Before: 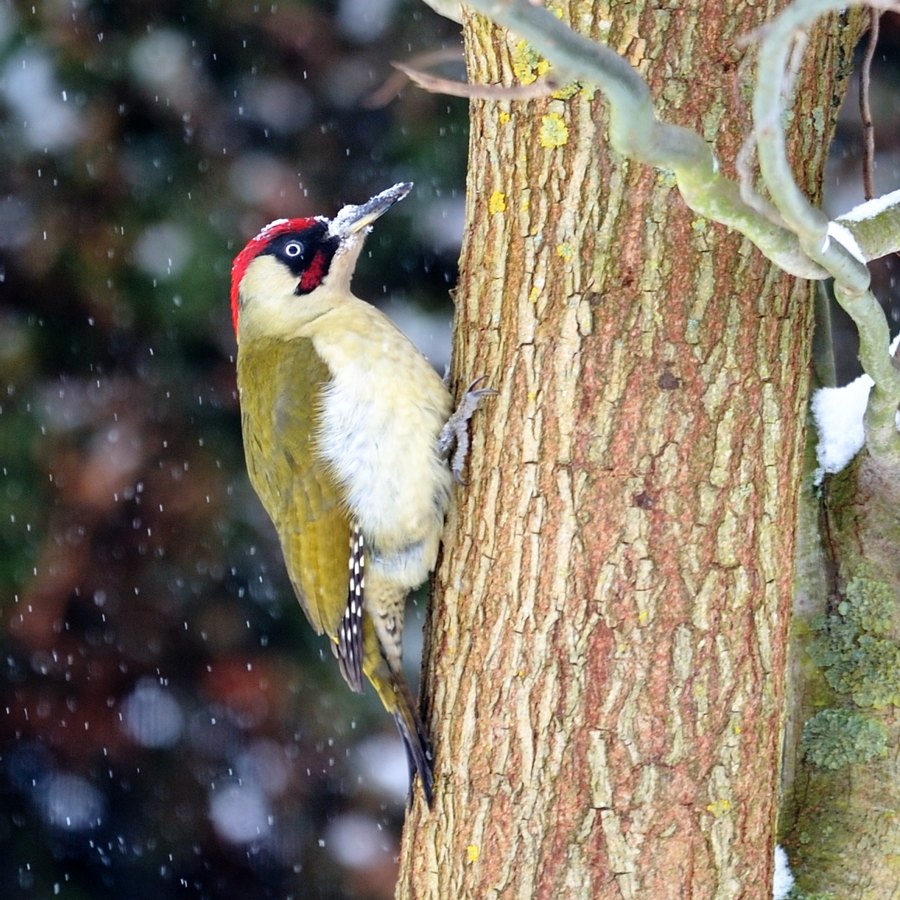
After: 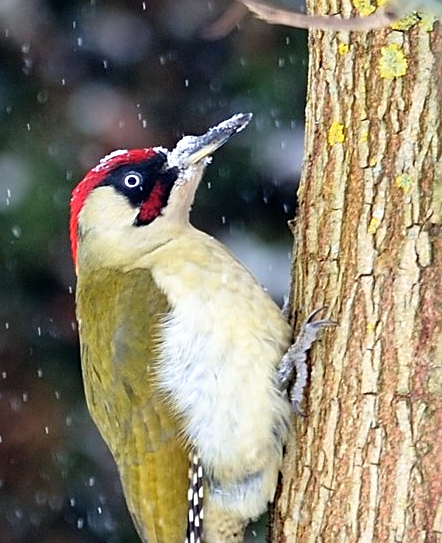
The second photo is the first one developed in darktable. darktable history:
crop: left 17.938%, top 7.769%, right 32.844%, bottom 31.893%
sharpen: on, module defaults
